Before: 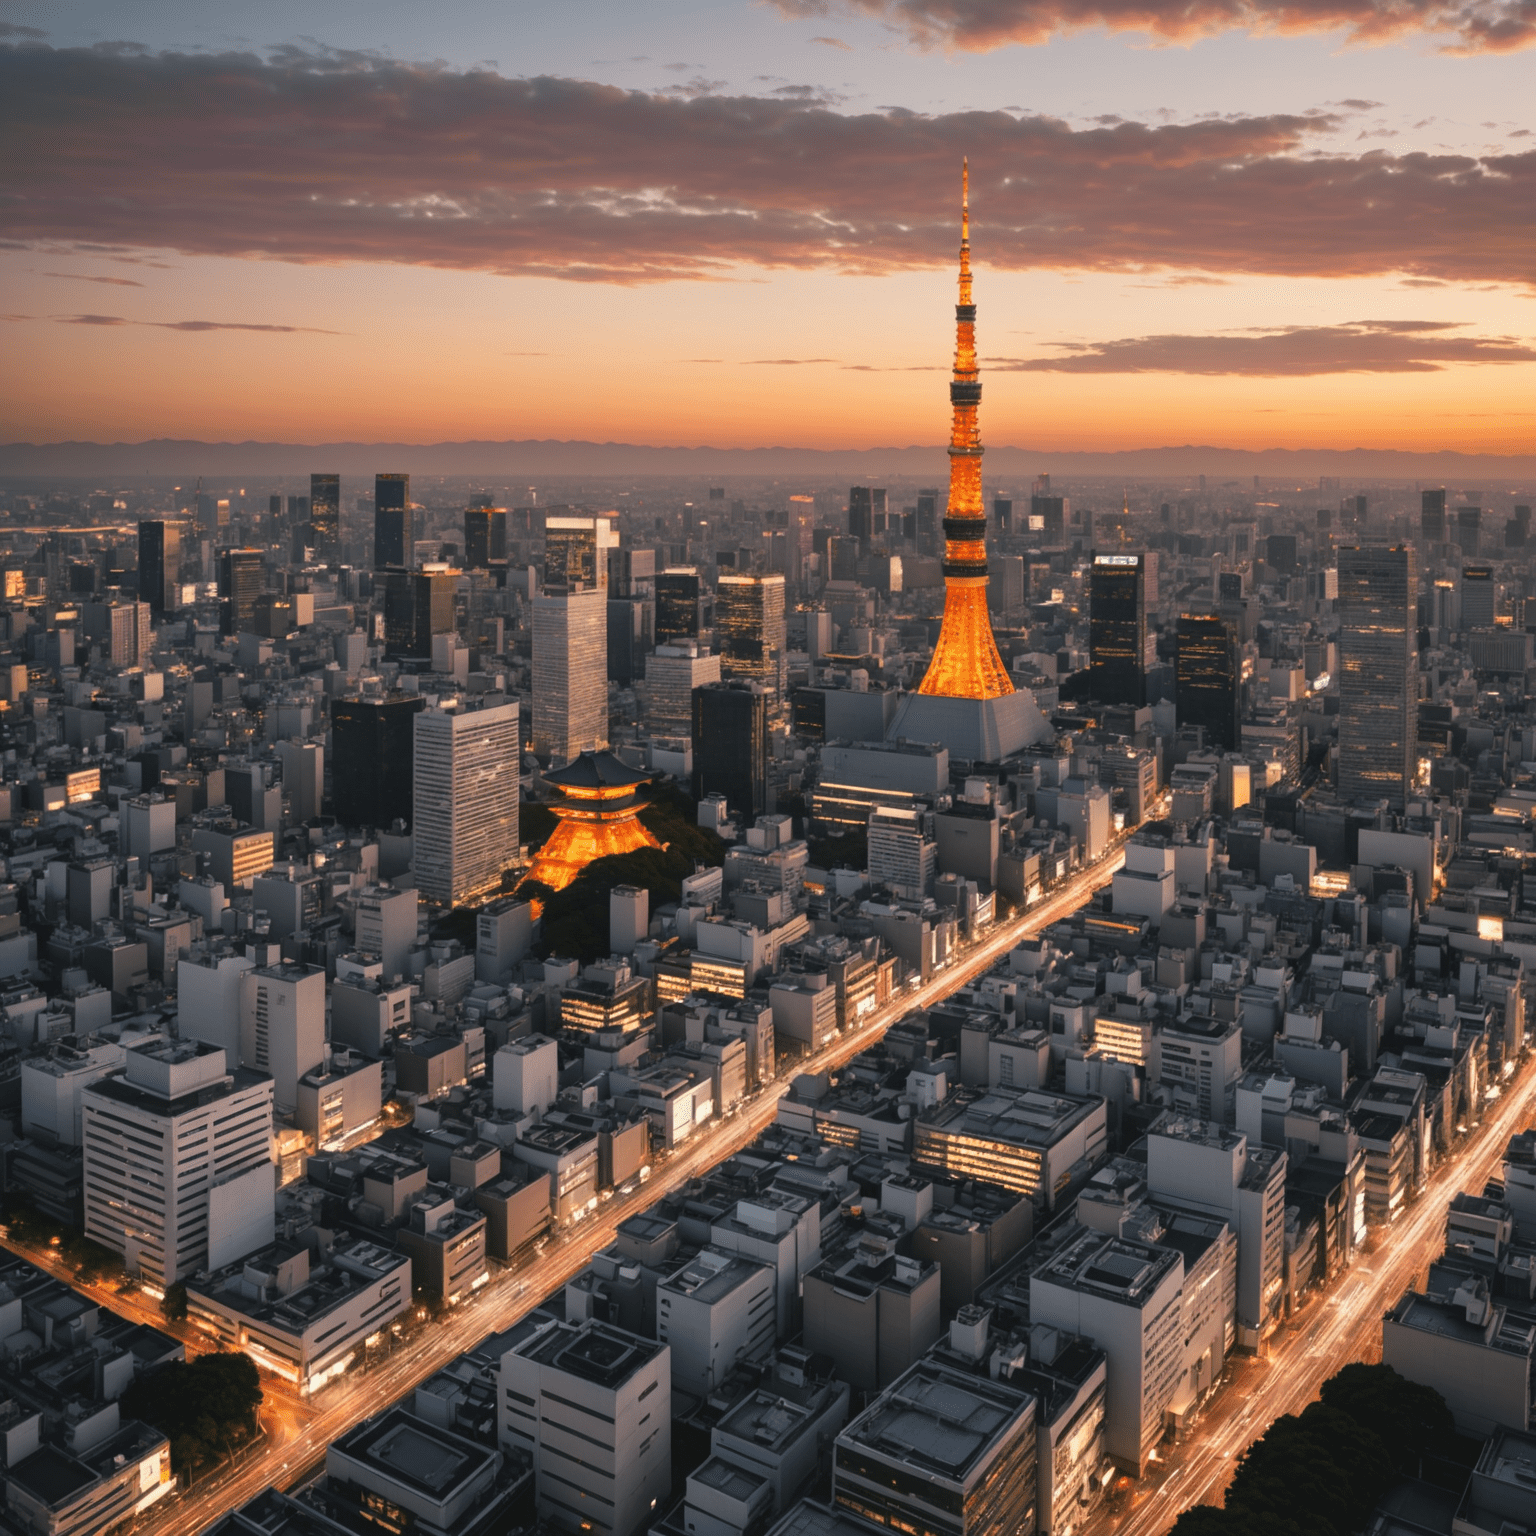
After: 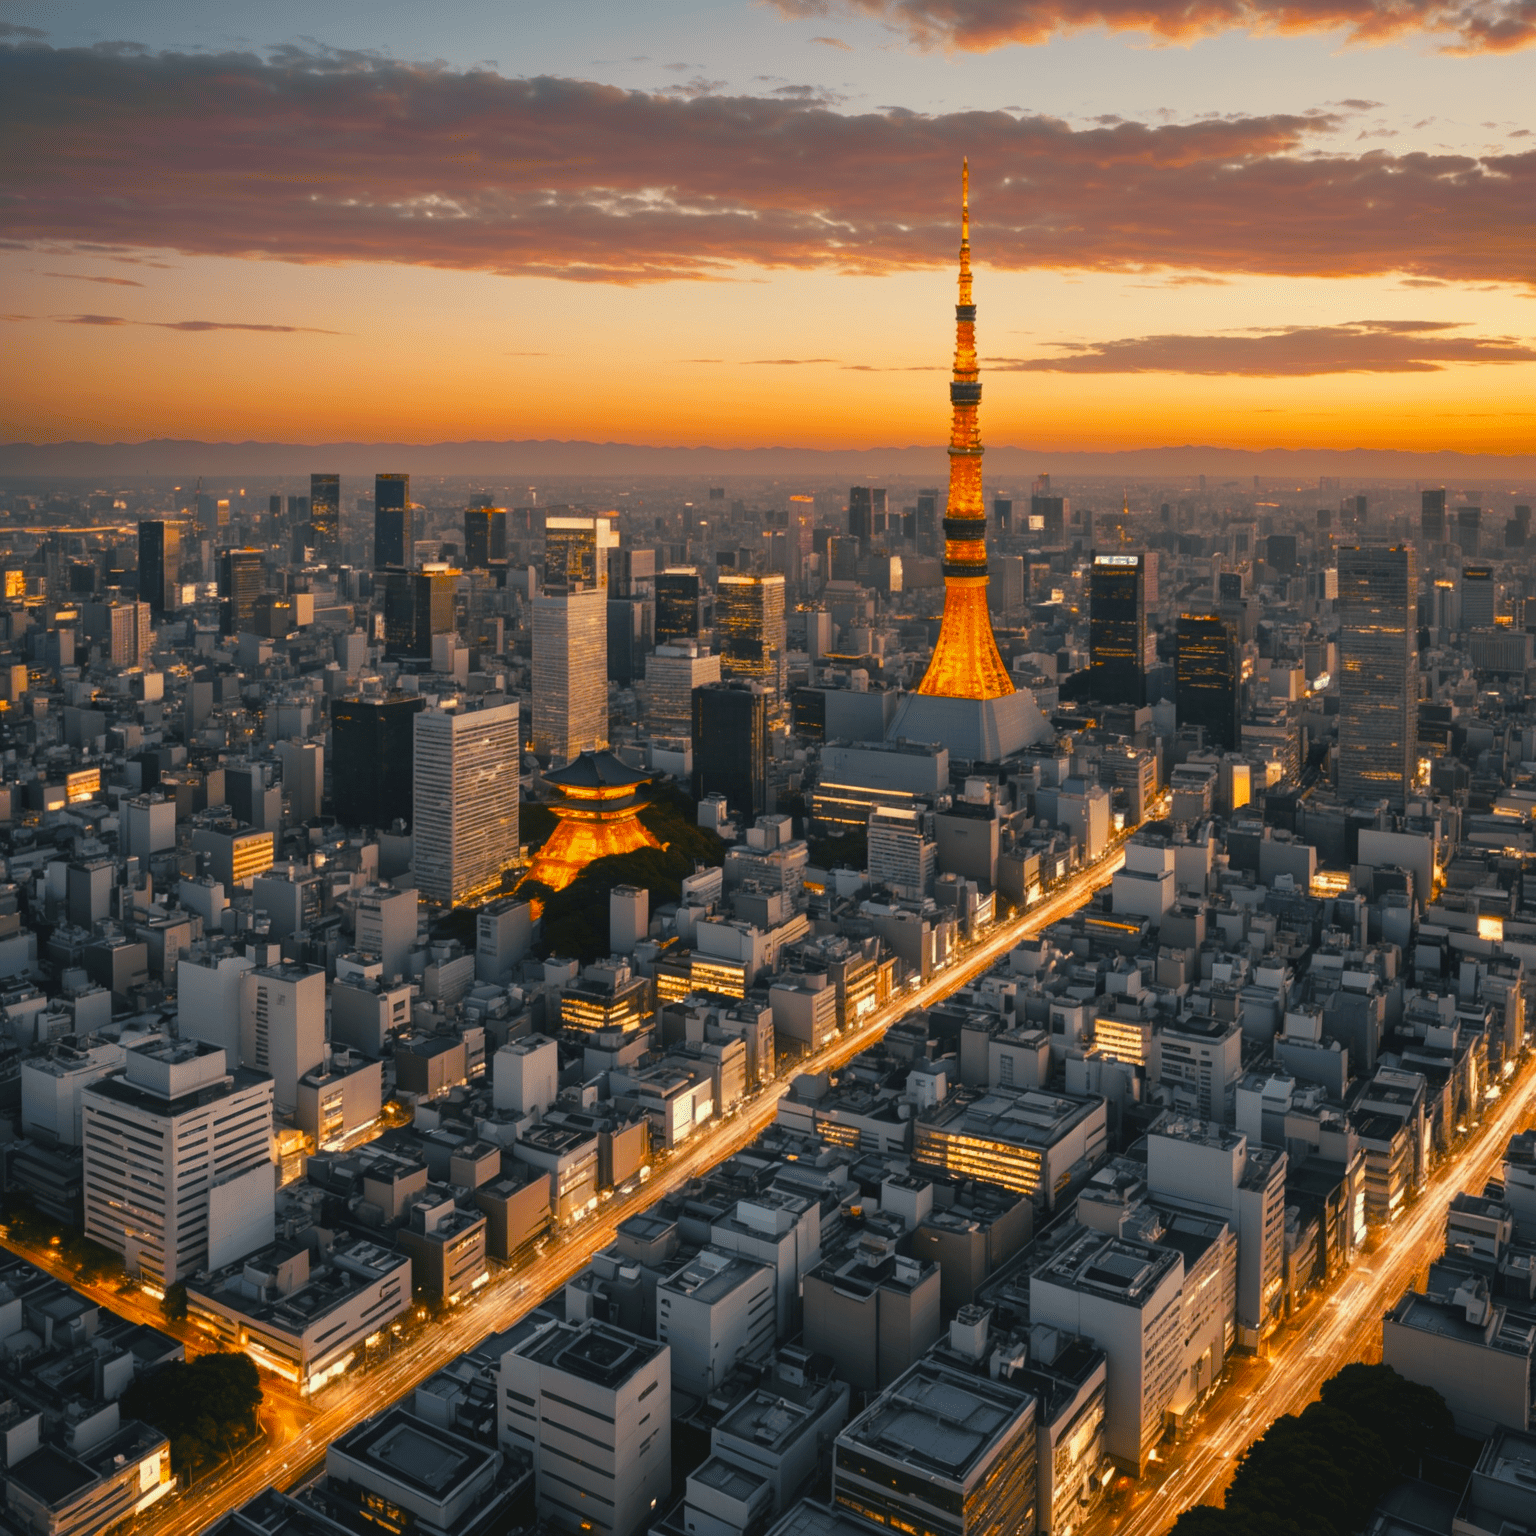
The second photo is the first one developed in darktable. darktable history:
color balance rgb: perceptual saturation grading › global saturation 35.854%, perceptual saturation grading › shadows 34.793%
color correction: highlights a* -4.65, highlights b* 5.06, saturation 0.972
